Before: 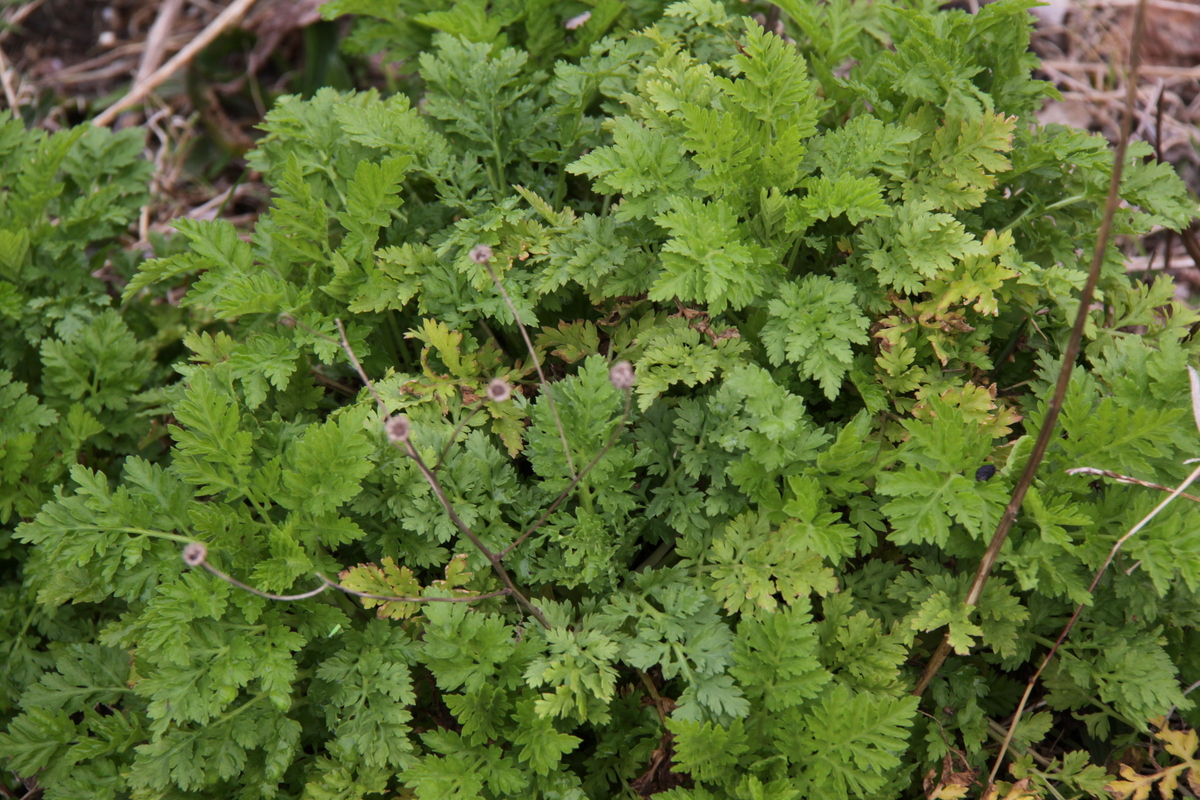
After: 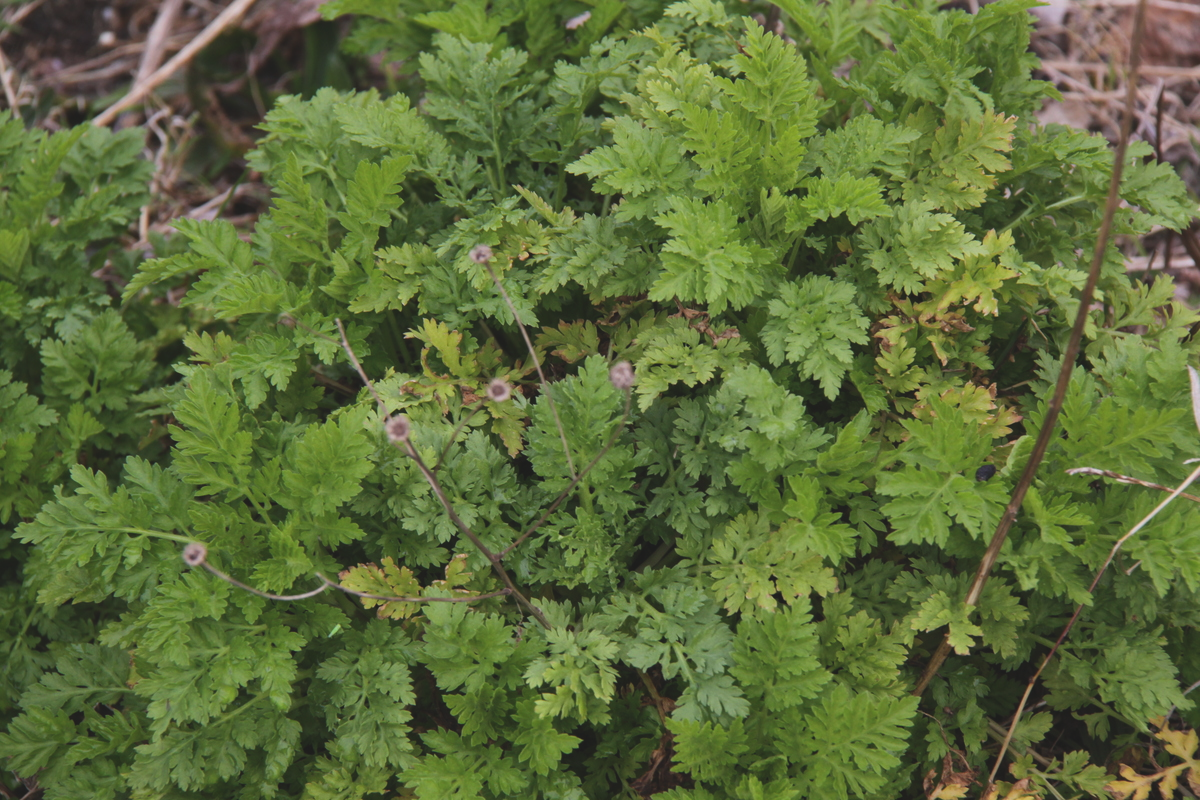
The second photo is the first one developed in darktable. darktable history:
exposure: black level correction -0.014, exposure -0.188 EV, compensate highlight preservation false
